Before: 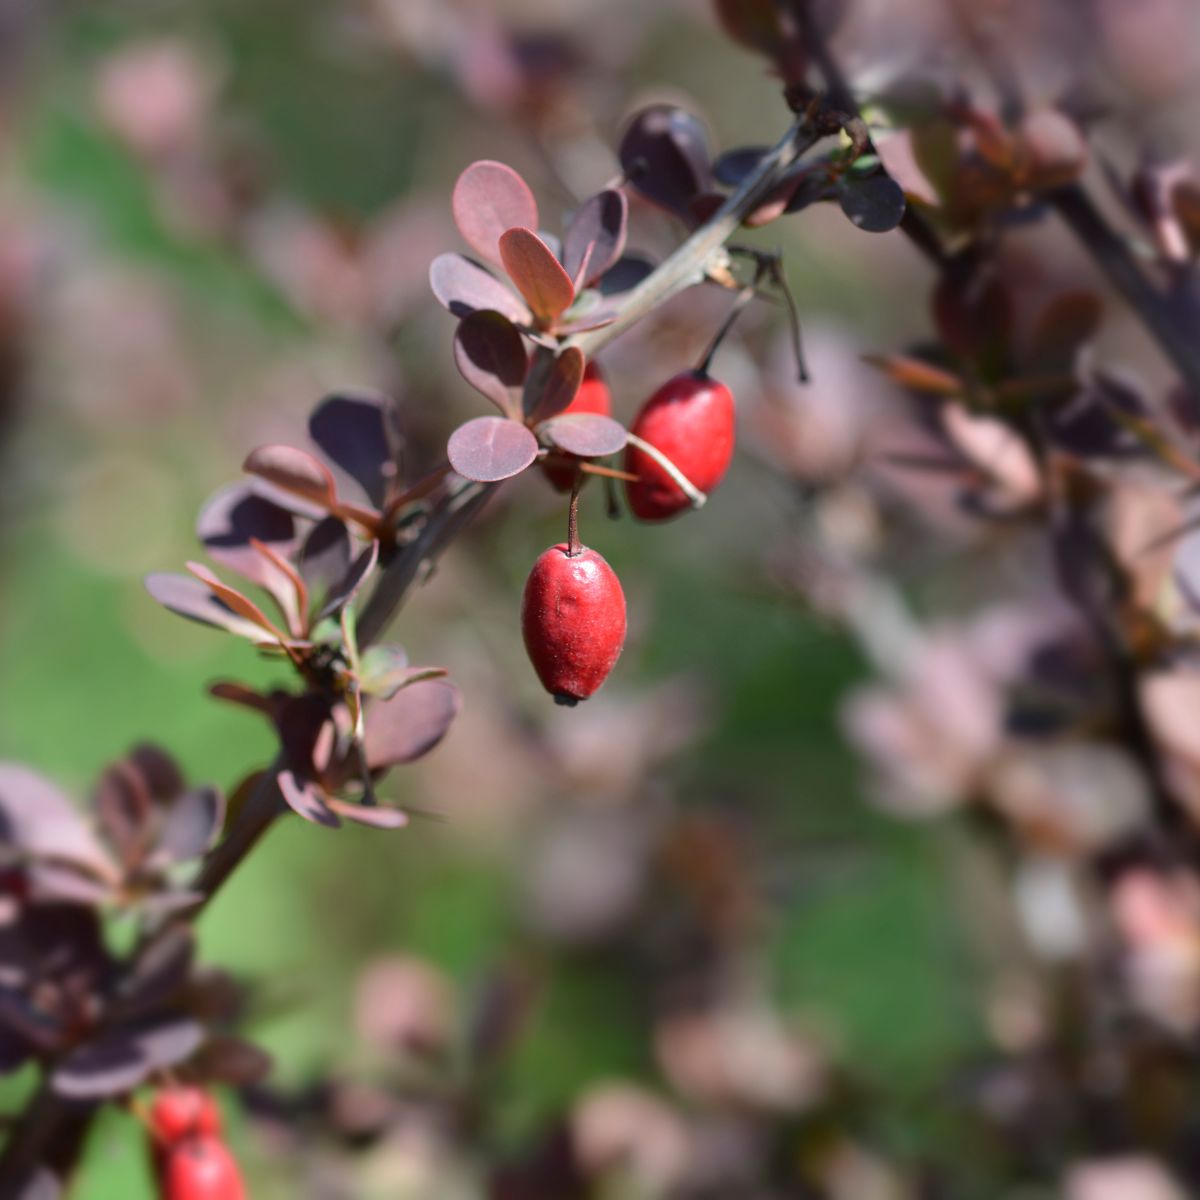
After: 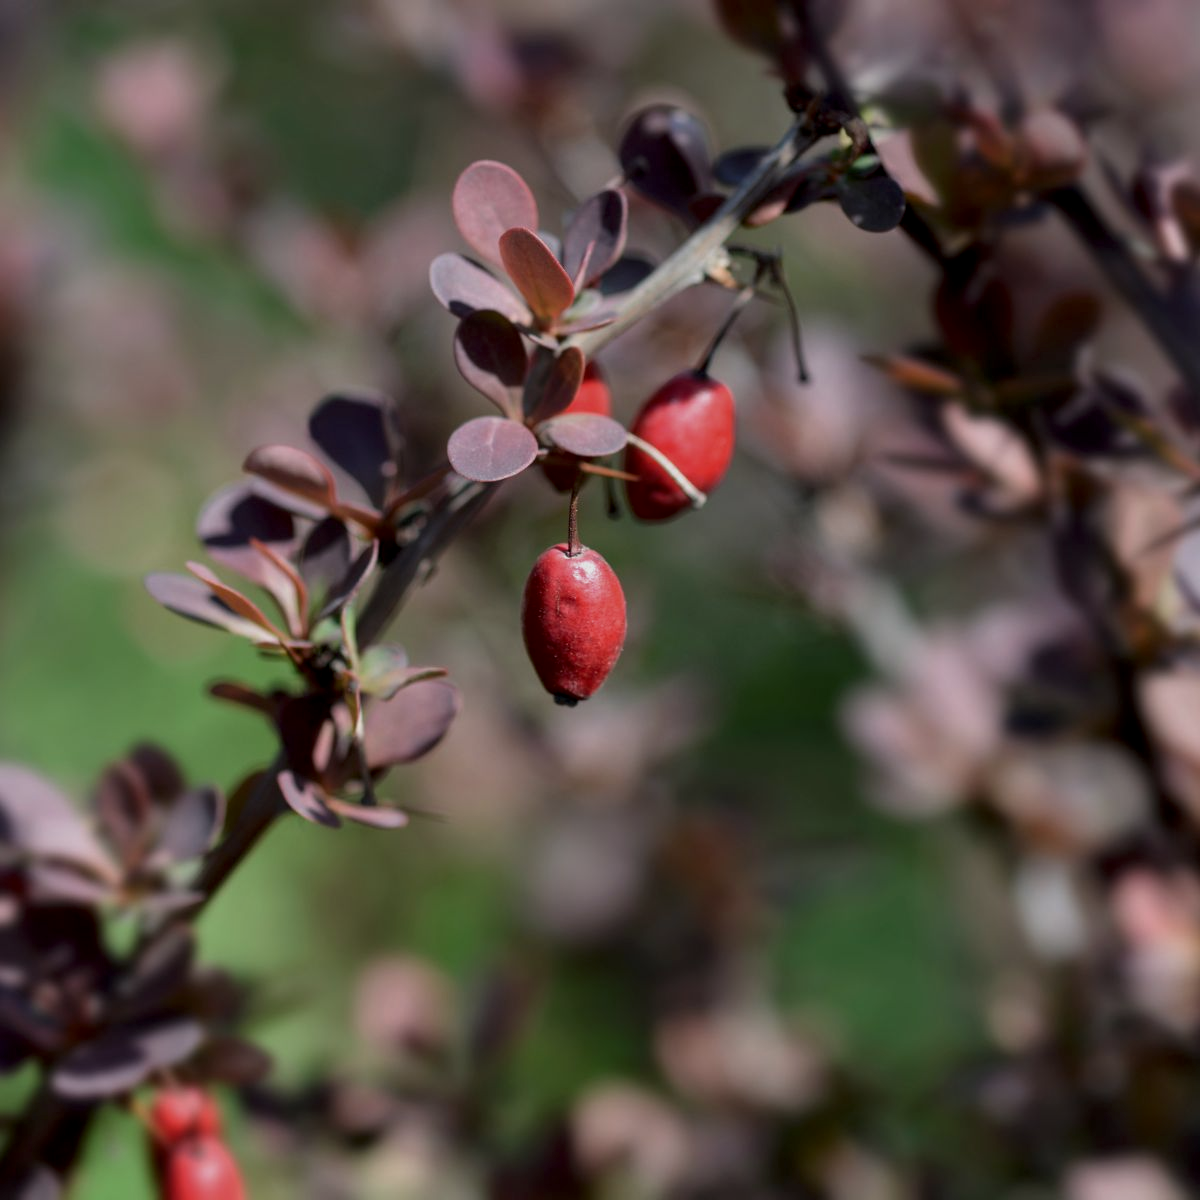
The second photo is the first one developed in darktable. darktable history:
exposure: black level correction 0, exposure -0.679 EV, compensate highlight preservation false
local contrast: highlights 24%, shadows 74%, midtone range 0.746
